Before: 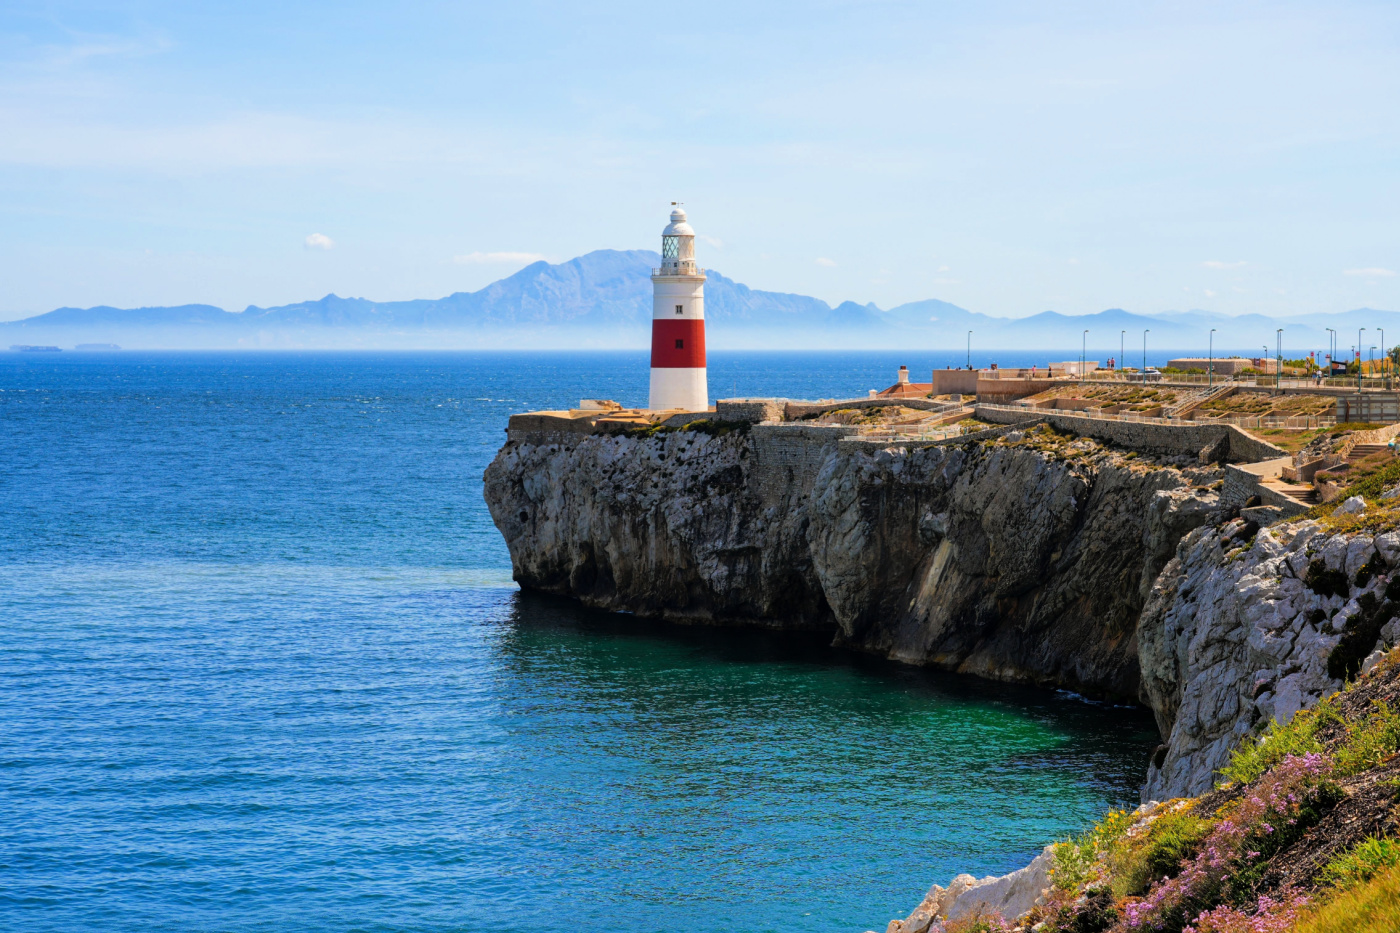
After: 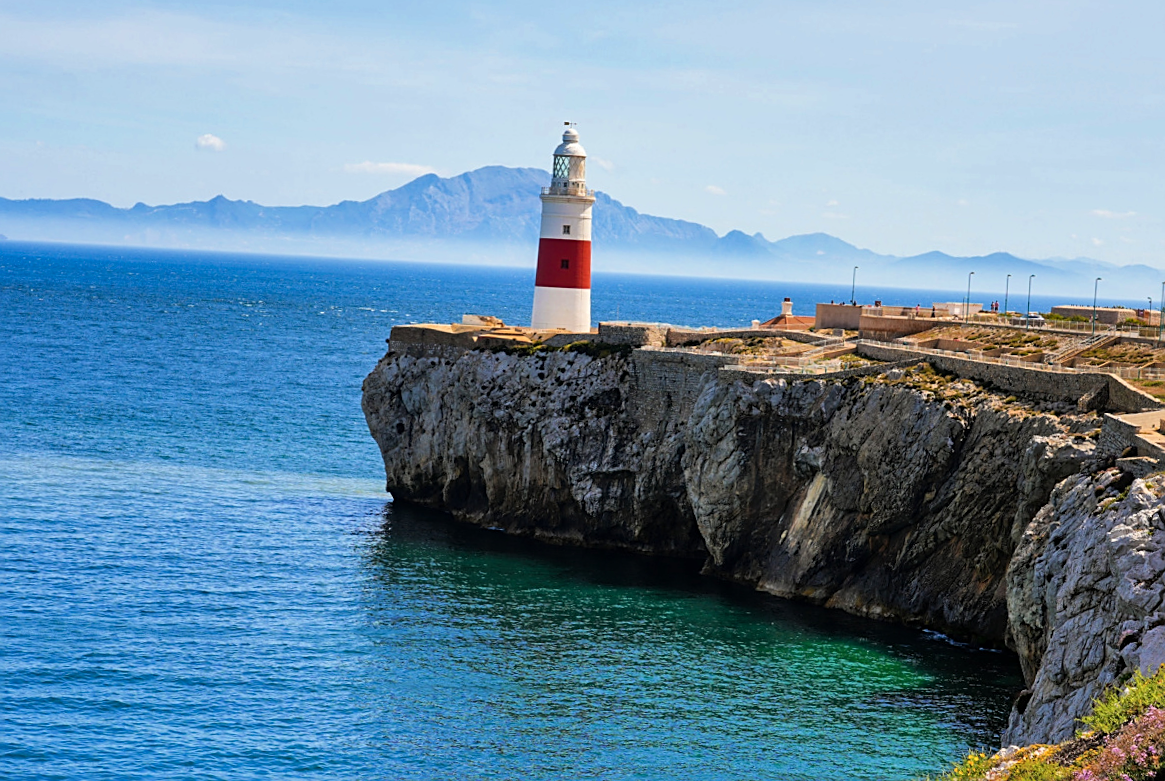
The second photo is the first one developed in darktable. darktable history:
crop and rotate: angle -3.07°, left 5.396%, top 5.218%, right 4.773%, bottom 4.358%
shadows and highlights: soften with gaussian
sharpen: amount 0.495
contrast brightness saturation: contrast 0.072
